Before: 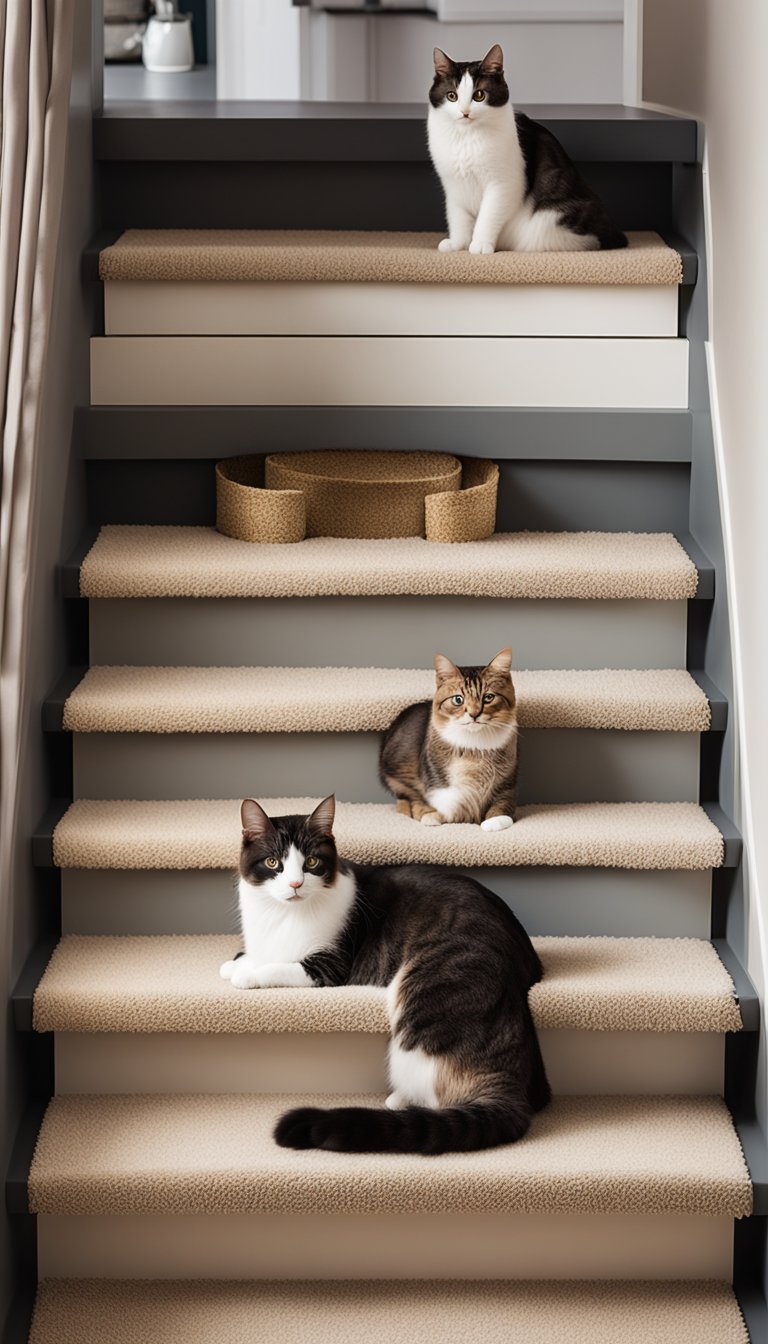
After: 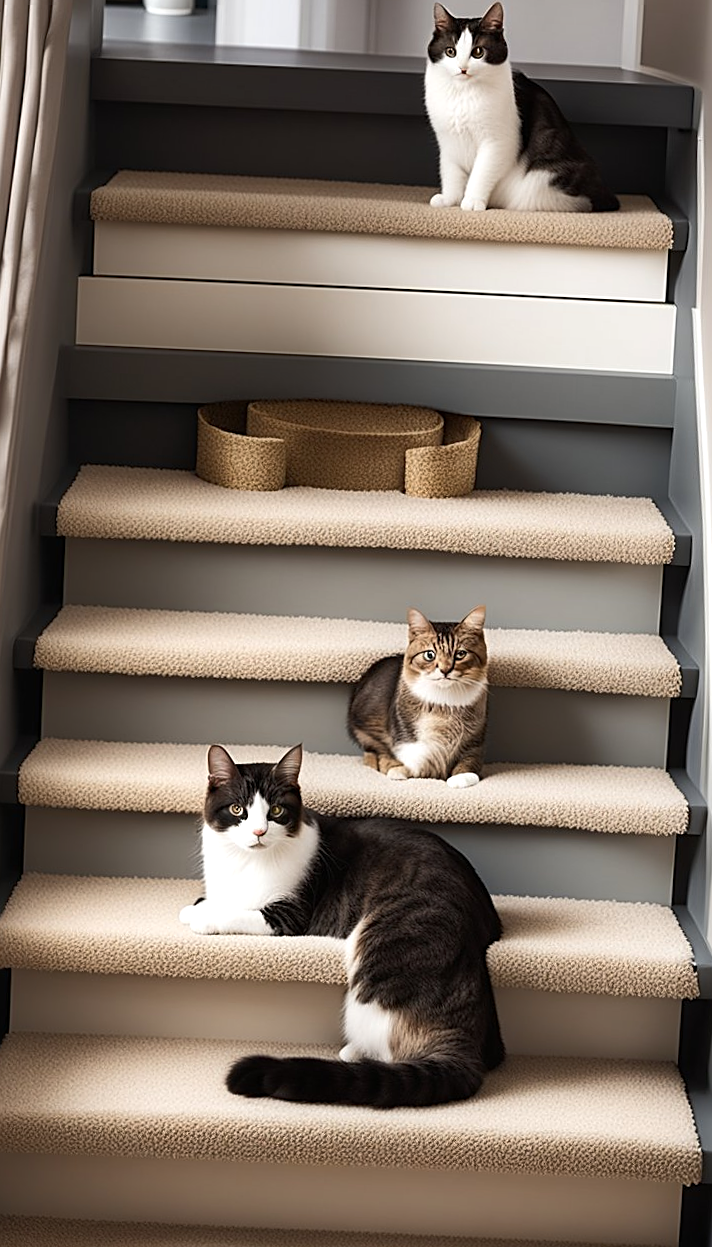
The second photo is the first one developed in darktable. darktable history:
sharpen: on, module defaults
tone equalizer: -8 EV 0 EV, -7 EV 0.001 EV, -6 EV -0.003 EV, -5 EV -0.014 EV, -4 EV -0.062 EV, -3 EV -0.199 EV, -2 EV -0.288 EV, -1 EV 0.096 EV, +0 EV 0.298 EV
crop and rotate: angle -2.56°
